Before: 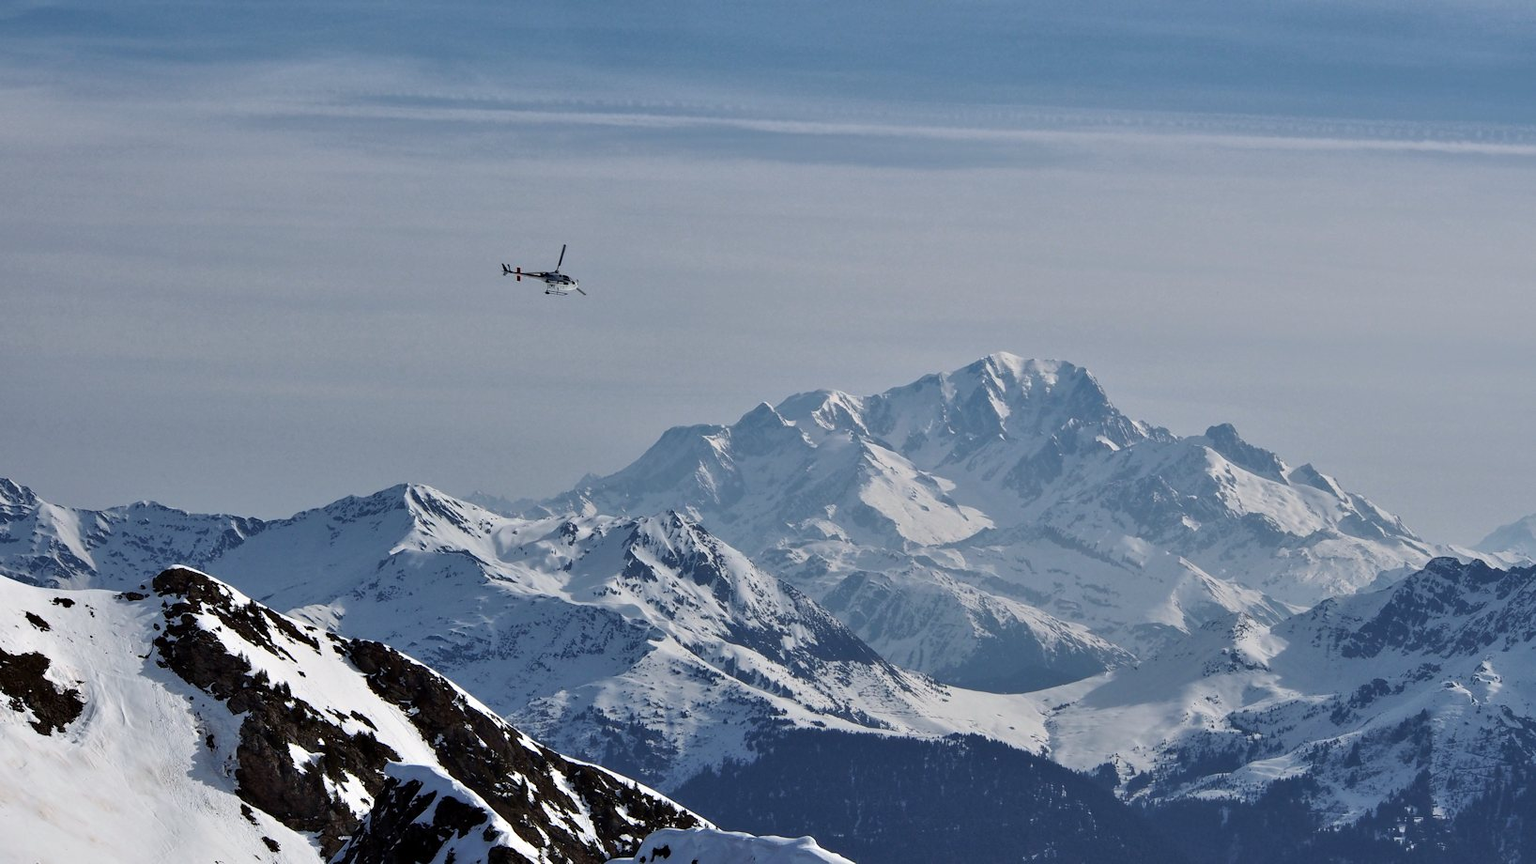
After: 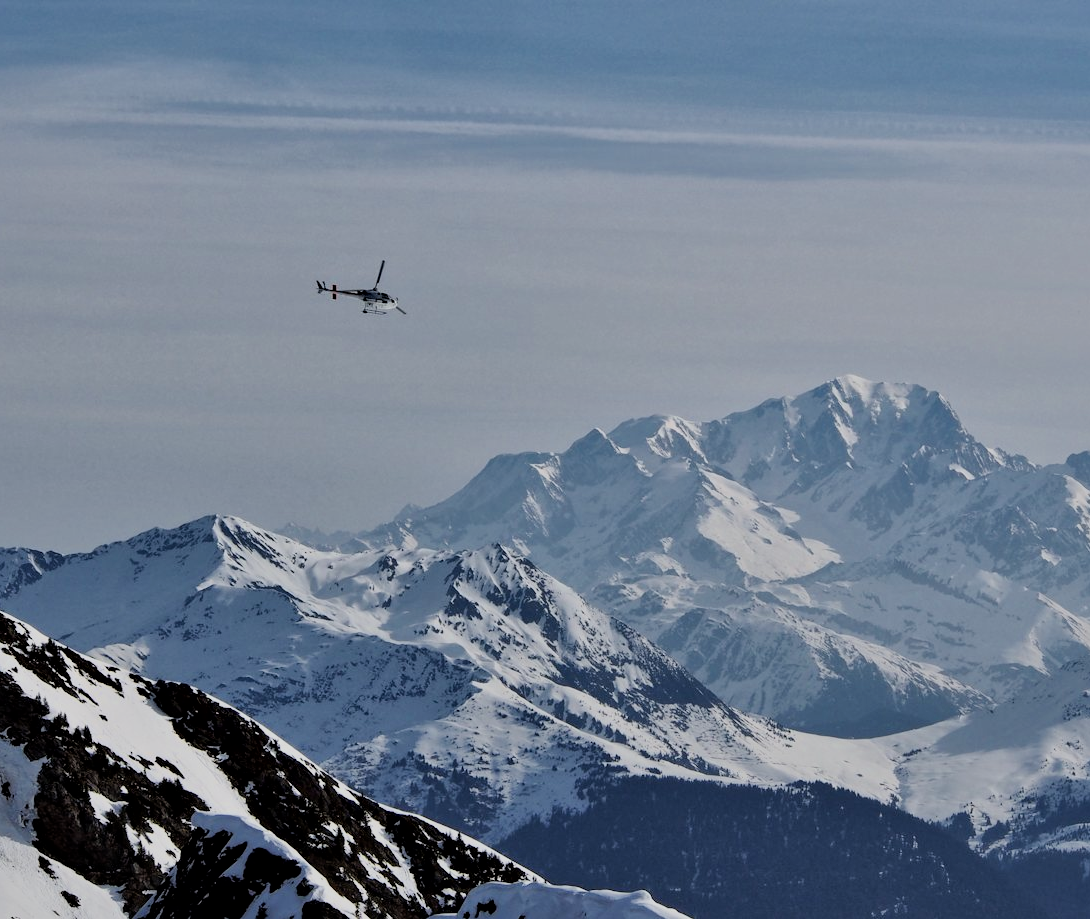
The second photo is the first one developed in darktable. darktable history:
local contrast: mode bilateral grid, contrast 25, coarseness 50, detail 123%, midtone range 0.2
filmic rgb: black relative exposure -7.65 EV, white relative exposure 4.56 EV, hardness 3.61
color zones: curves: ch0 [(0.25, 0.5) (0.463, 0.627) (0.484, 0.637) (0.75, 0.5)]
crop and rotate: left 13.342%, right 19.991%
